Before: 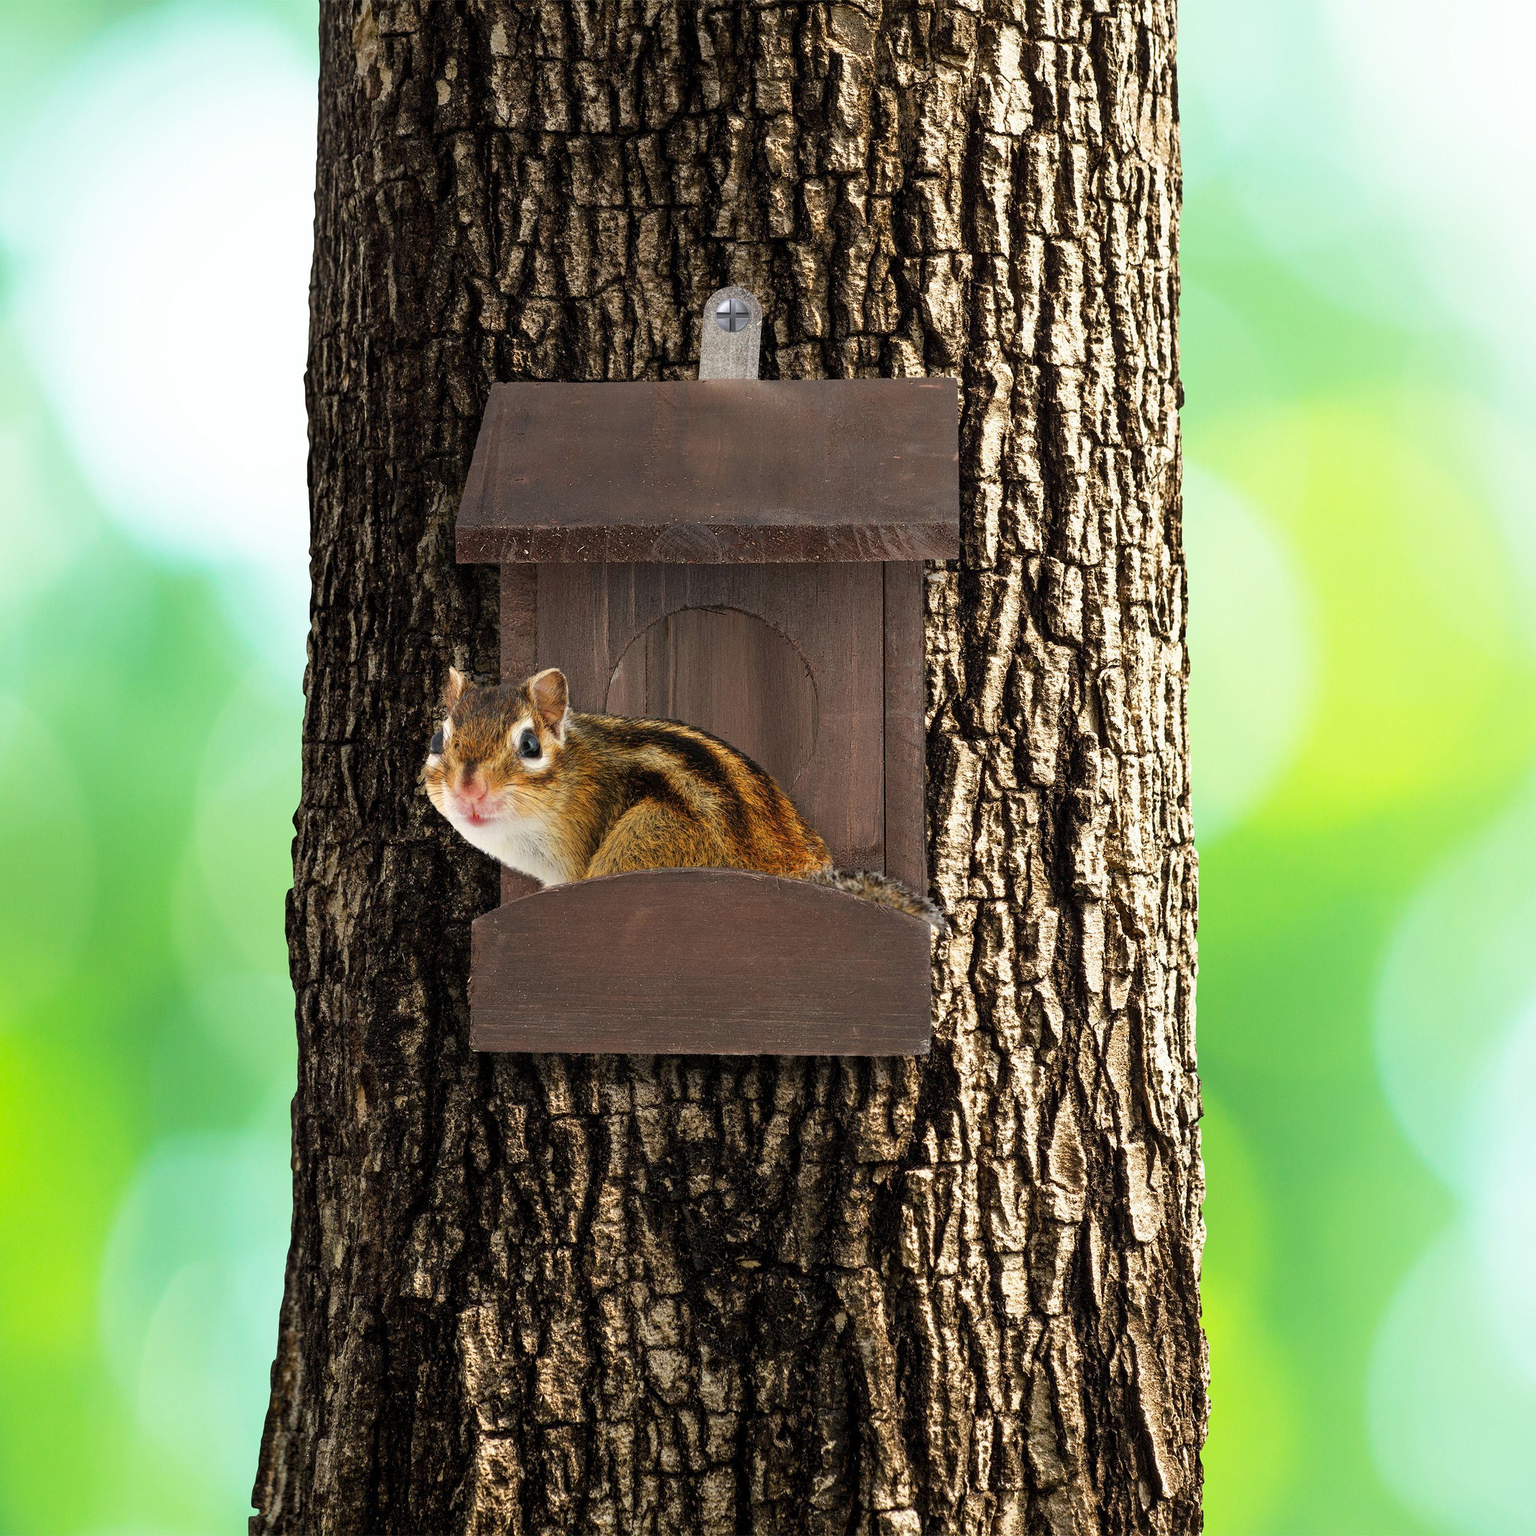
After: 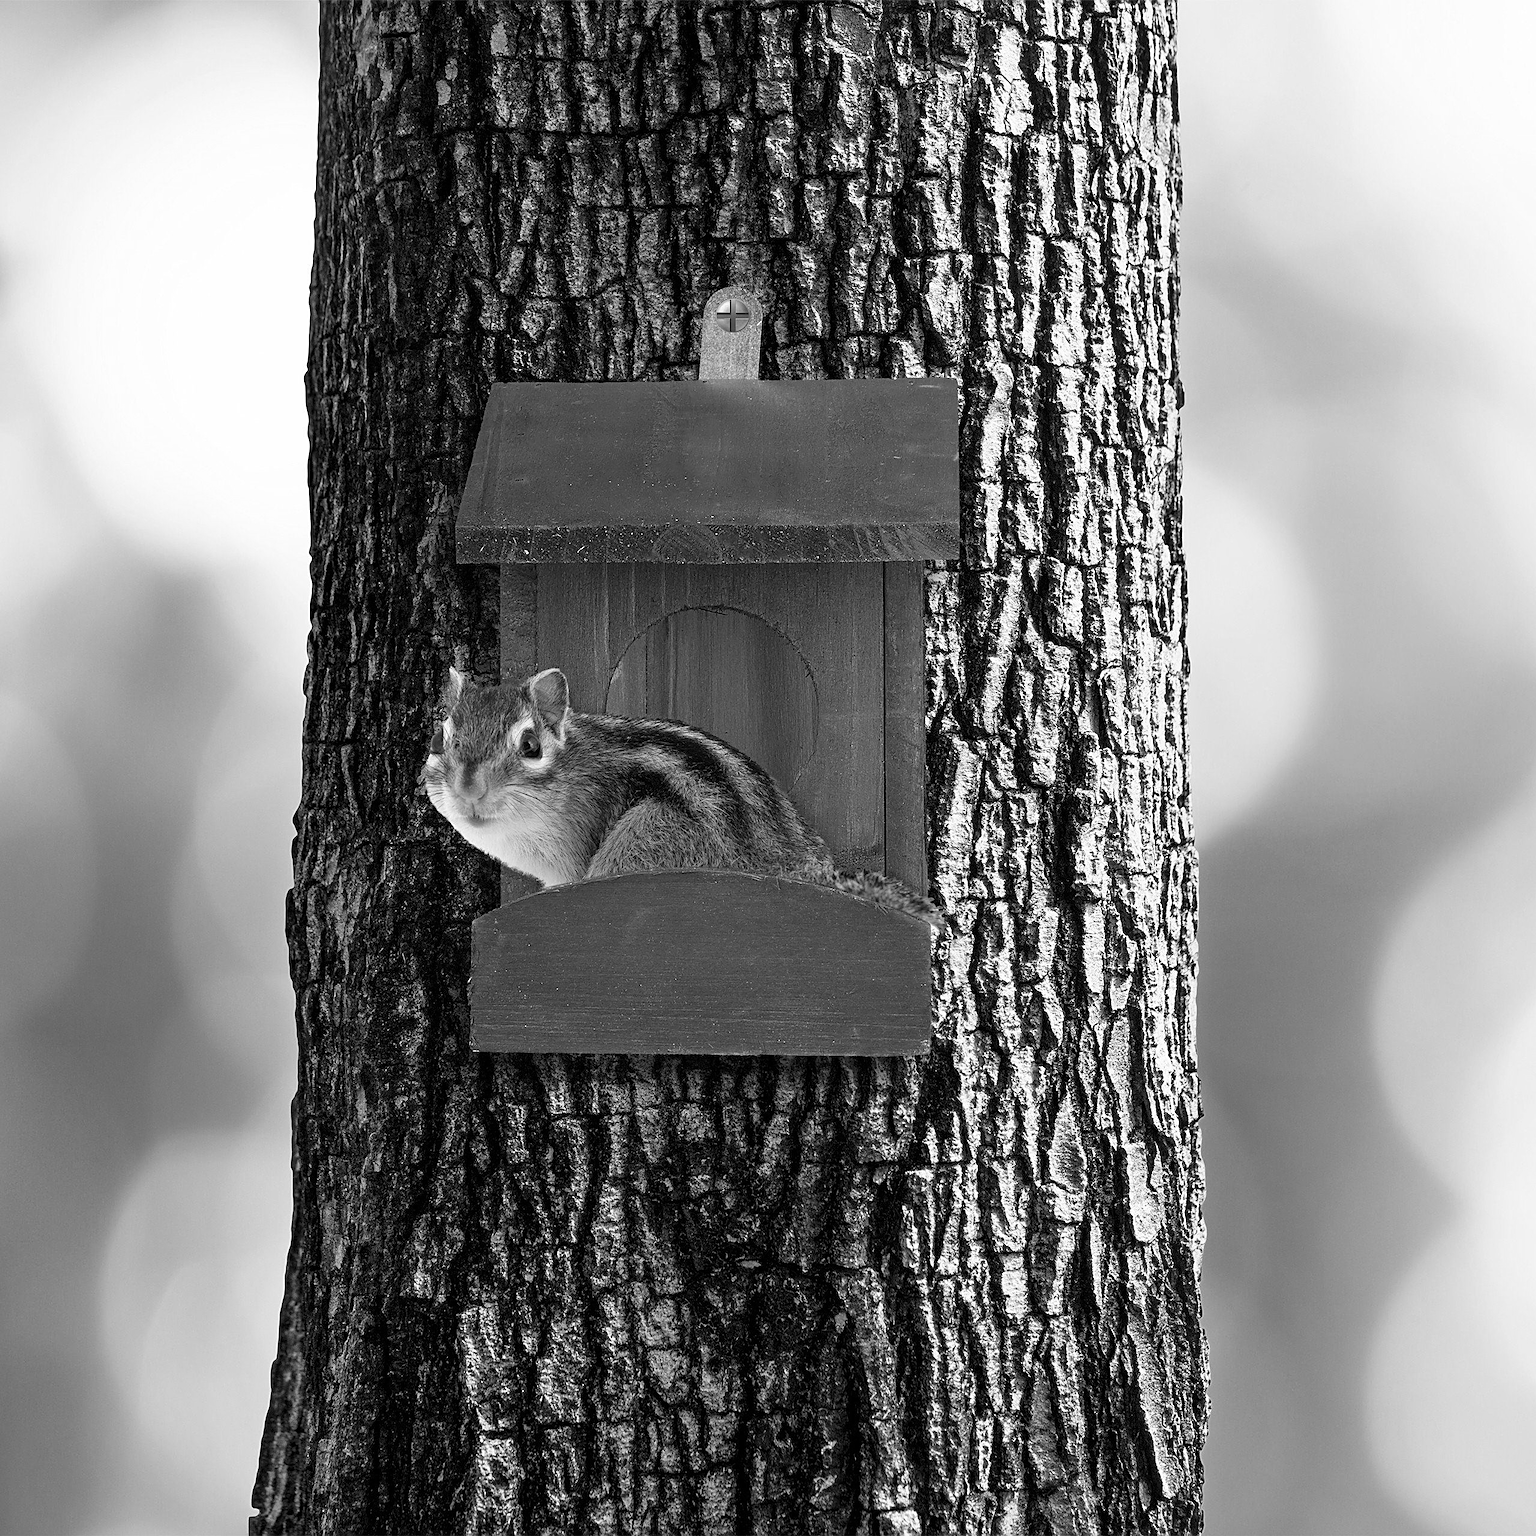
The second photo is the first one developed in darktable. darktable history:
tone equalizer: on, module defaults
color zones: curves: ch2 [(0, 0.488) (0.143, 0.417) (0.286, 0.212) (0.429, 0.179) (0.571, 0.154) (0.714, 0.415) (0.857, 0.495) (1, 0.488)]
sharpen: on, module defaults
monochrome: a 0, b 0, size 0.5, highlights 0.57
